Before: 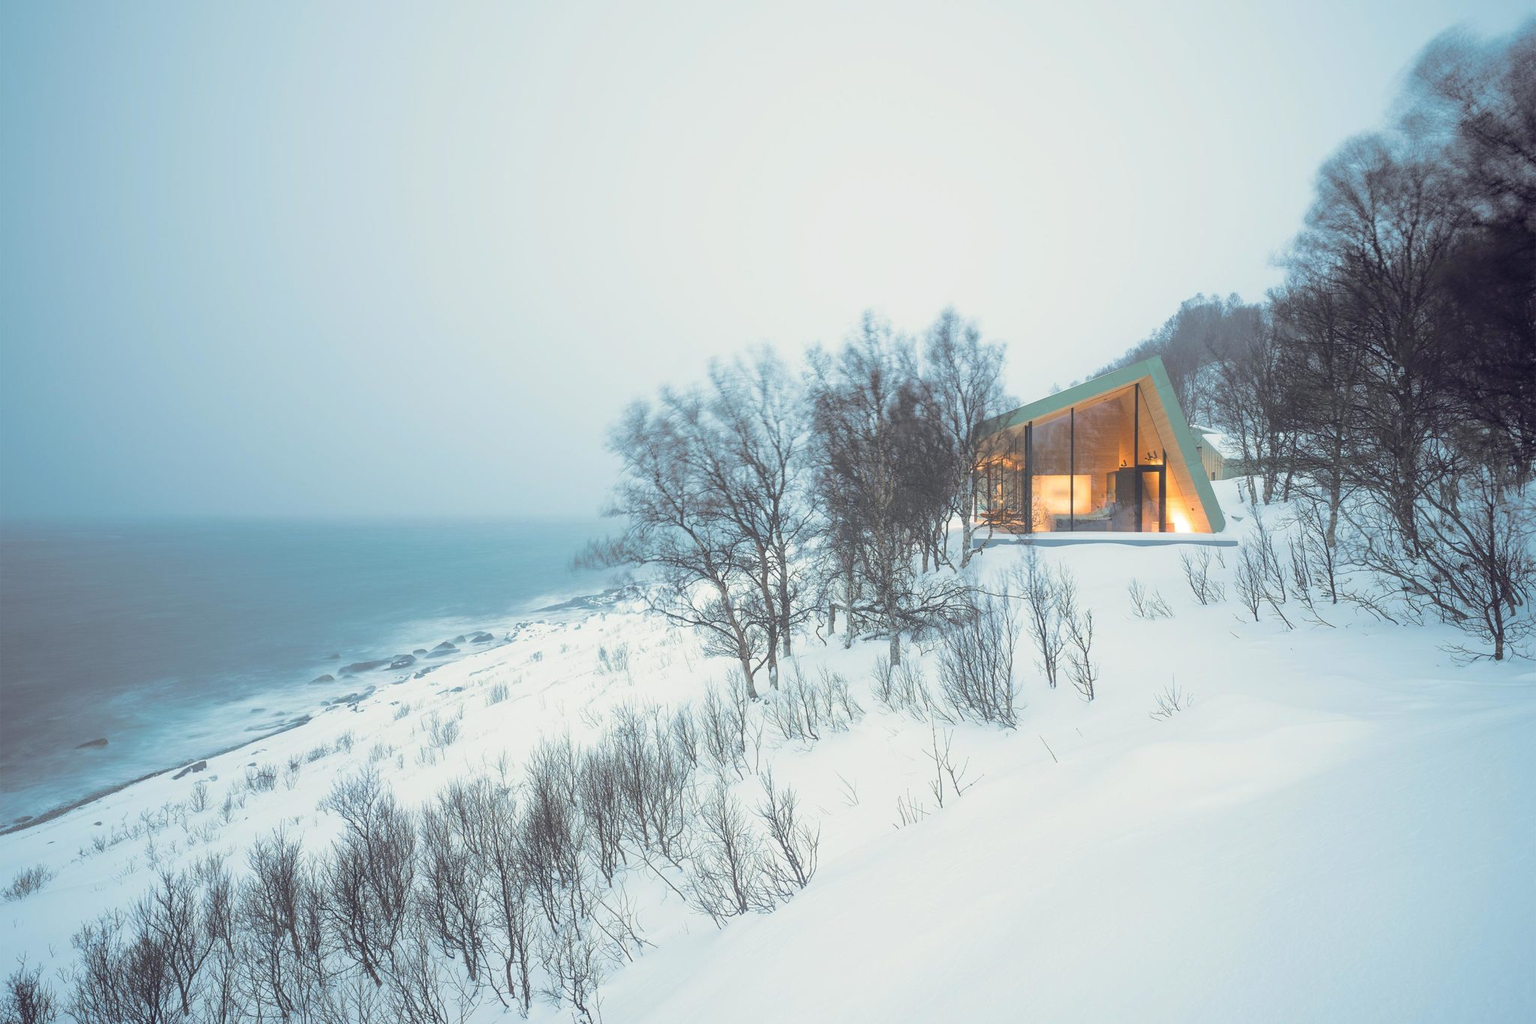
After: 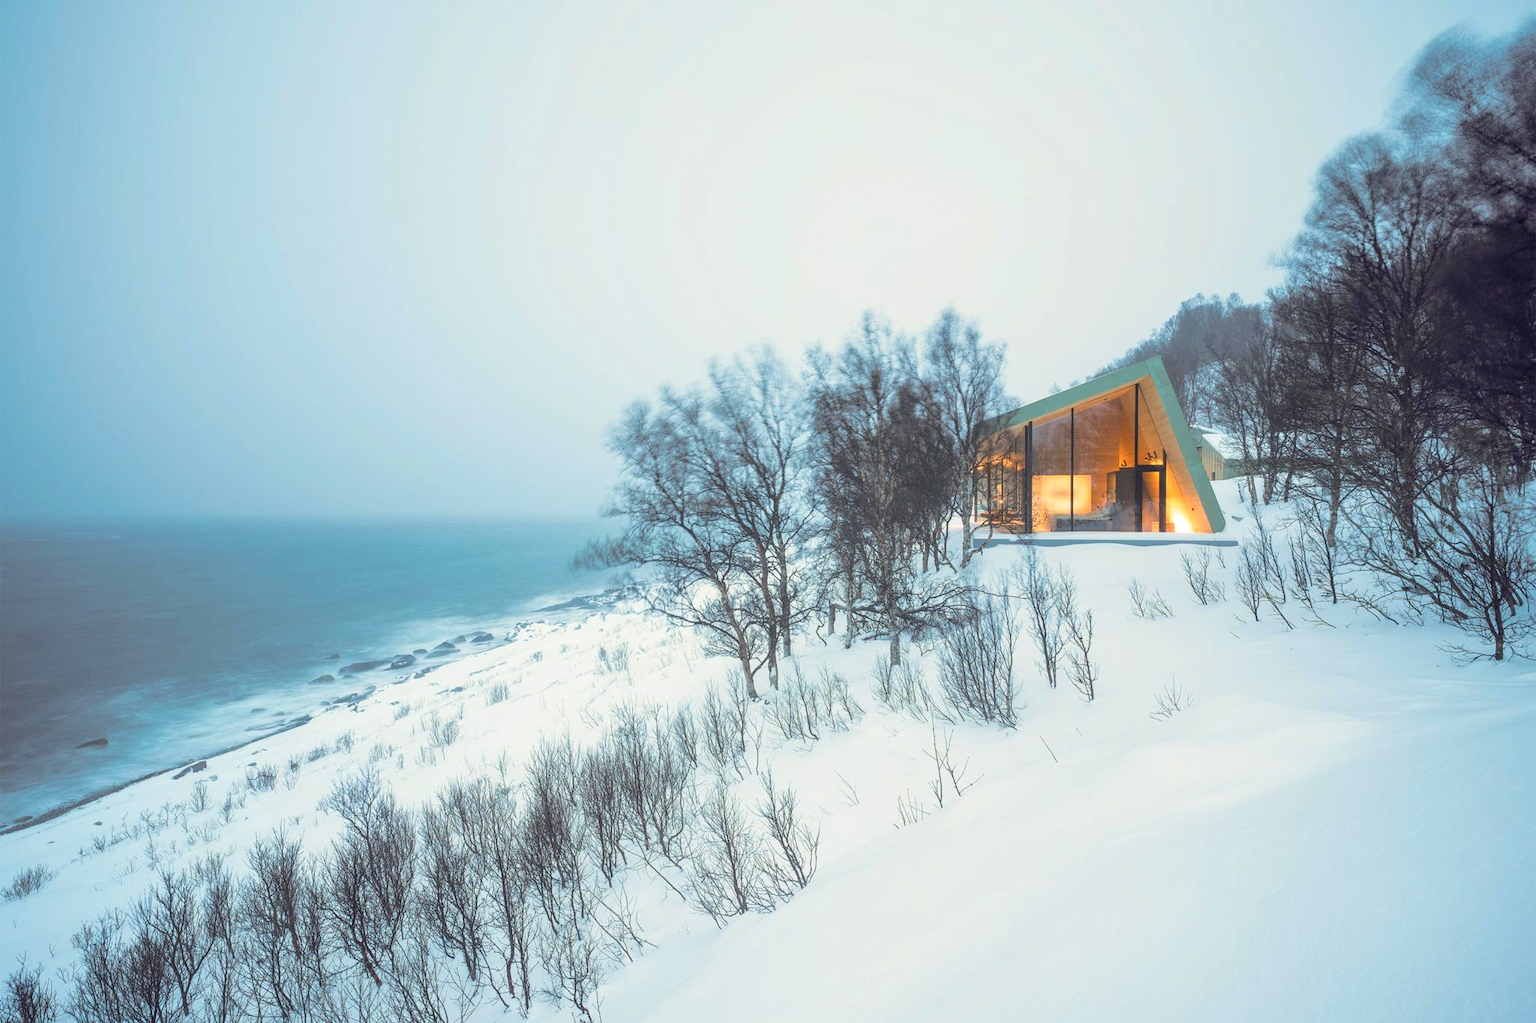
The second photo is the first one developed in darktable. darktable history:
local contrast: on, module defaults
contrast brightness saturation: contrast 0.093, saturation 0.274
